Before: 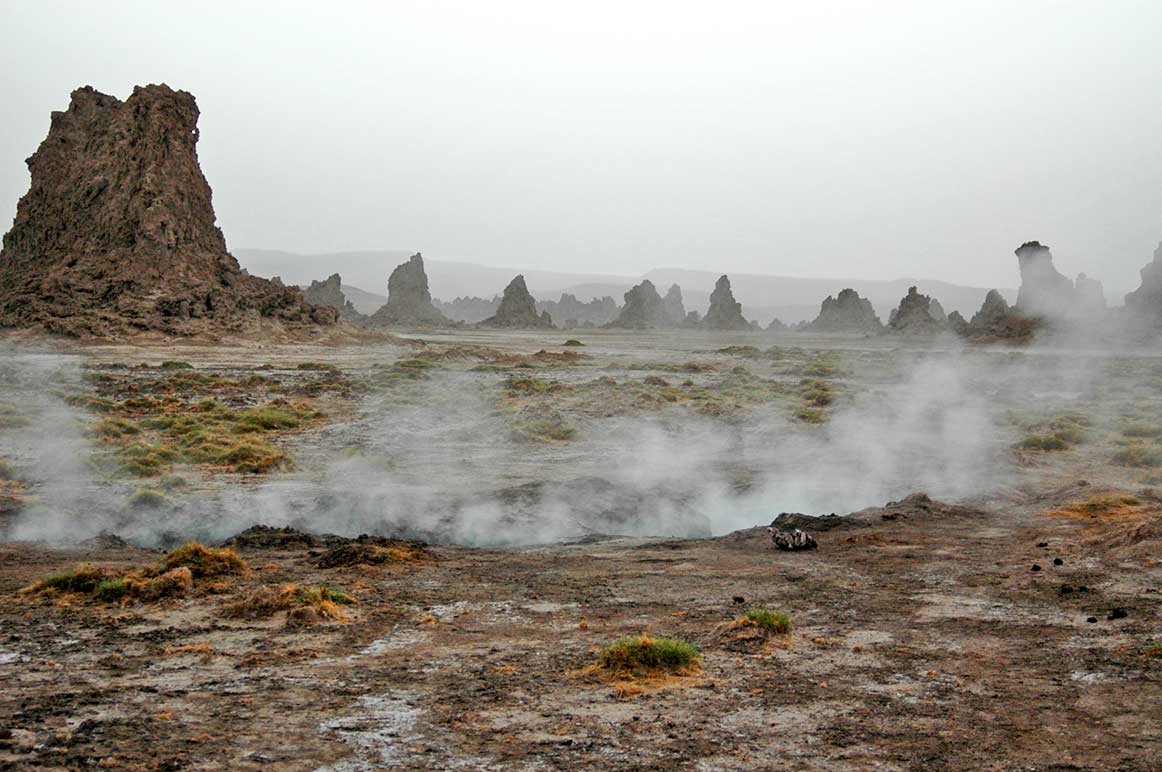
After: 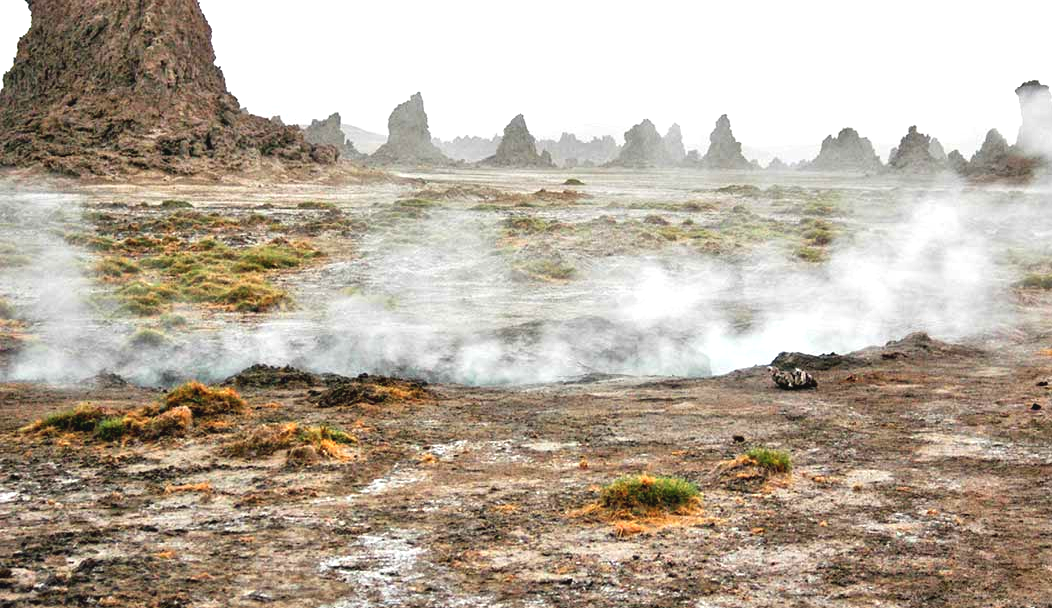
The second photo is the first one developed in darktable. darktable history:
crop: top 20.916%, right 9.437%, bottom 0.316%
exposure: black level correction -0.002, exposure 1.115 EV, compensate highlight preservation false
